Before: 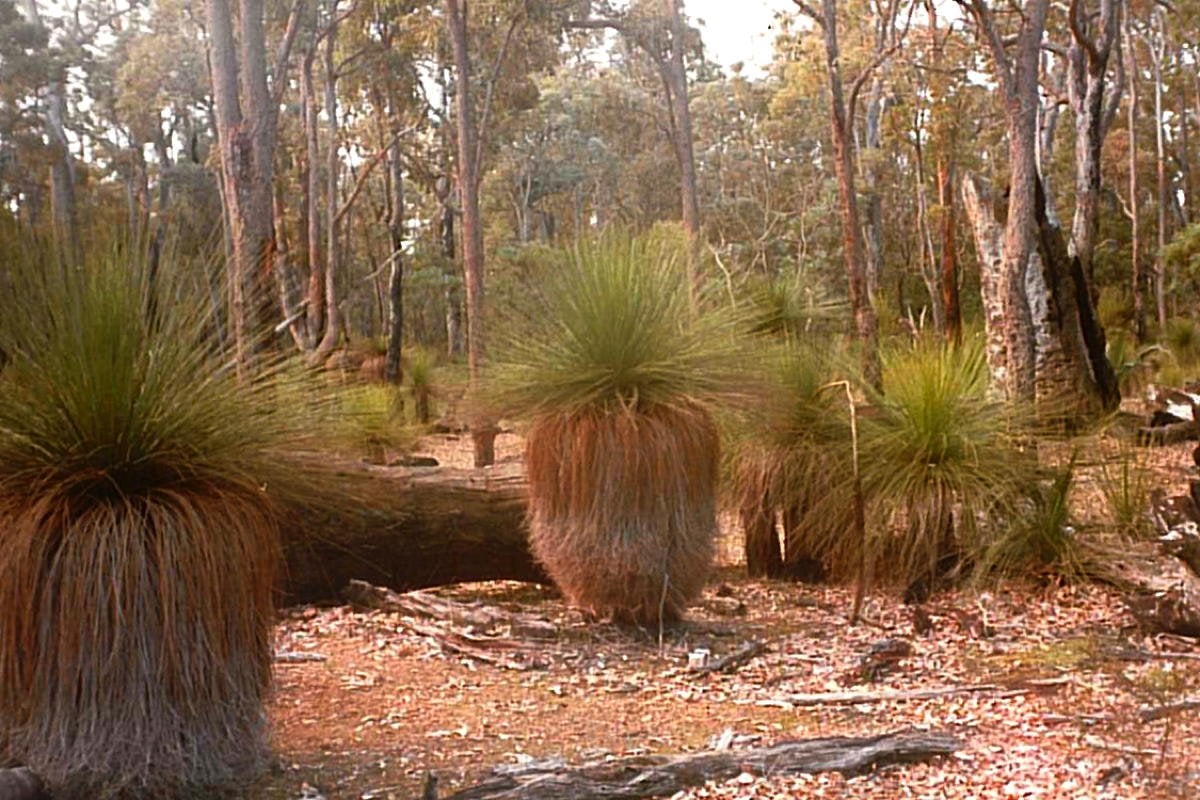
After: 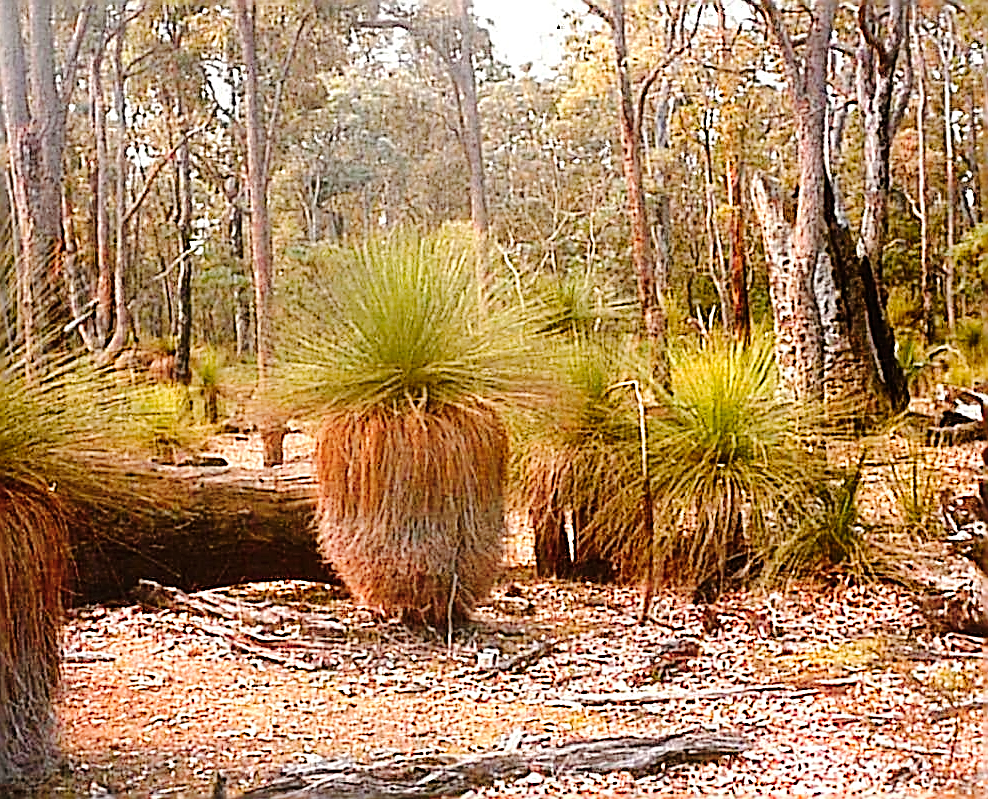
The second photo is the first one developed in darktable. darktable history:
tone curve: curves: ch0 [(0, 0) (0.003, 0.011) (0.011, 0.012) (0.025, 0.013) (0.044, 0.023) (0.069, 0.04) (0.1, 0.06) (0.136, 0.094) (0.177, 0.145) (0.224, 0.213) (0.277, 0.301) (0.335, 0.389) (0.399, 0.473) (0.468, 0.554) (0.543, 0.627) (0.623, 0.694) (0.709, 0.763) (0.801, 0.83) (0.898, 0.906) (1, 1)], preserve colors none
sharpen: amount 1.989
crop: left 17.656%, bottom 0.026%
color zones: curves: ch0 [(0.099, 0.624) (0.257, 0.596) (0.384, 0.376) (0.529, 0.492) (0.697, 0.564) (0.768, 0.532) (0.908, 0.644)]; ch1 [(0.112, 0.564) (0.254, 0.612) (0.432, 0.676) (0.592, 0.456) (0.743, 0.684) (0.888, 0.536)]; ch2 [(0.25, 0.5) (0.469, 0.36) (0.75, 0.5)]
